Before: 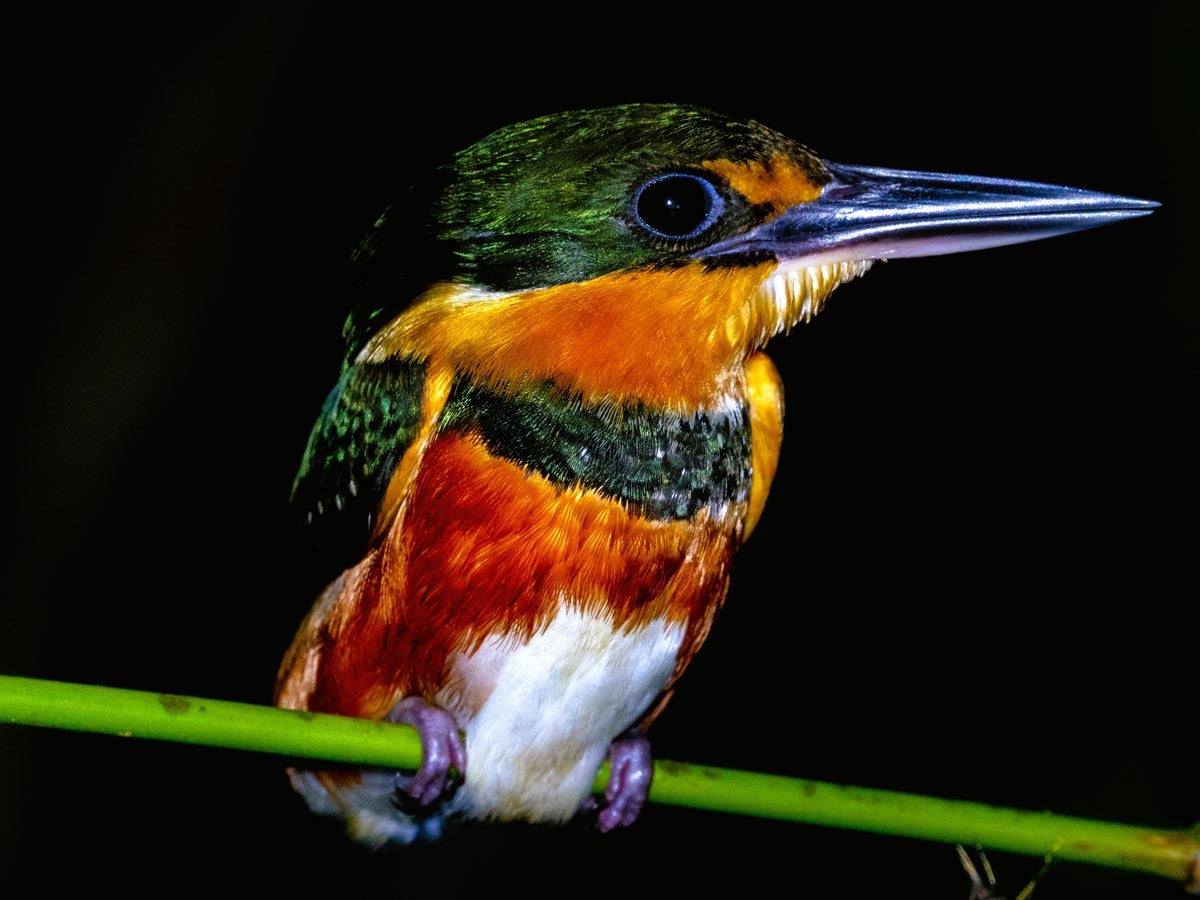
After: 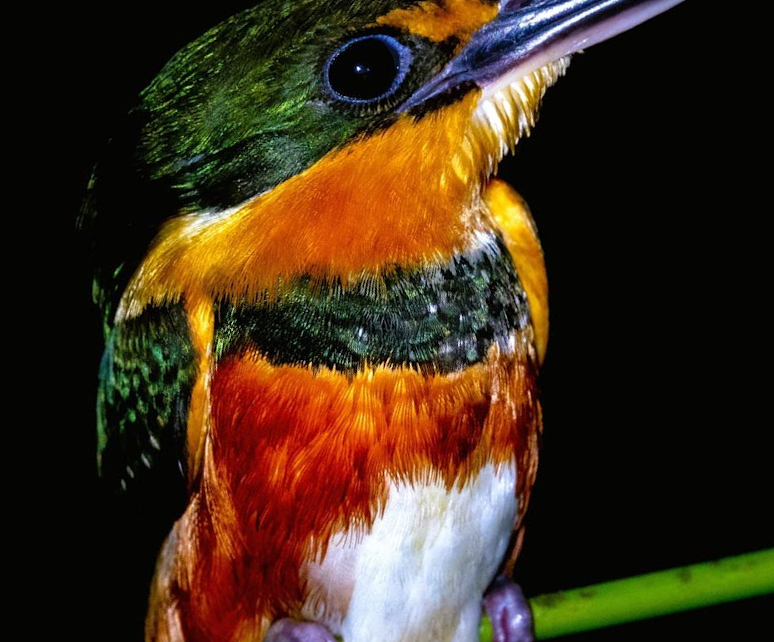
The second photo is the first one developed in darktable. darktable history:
crop and rotate: angle 19.34°, left 6.802%, right 3.748%, bottom 1.094%
